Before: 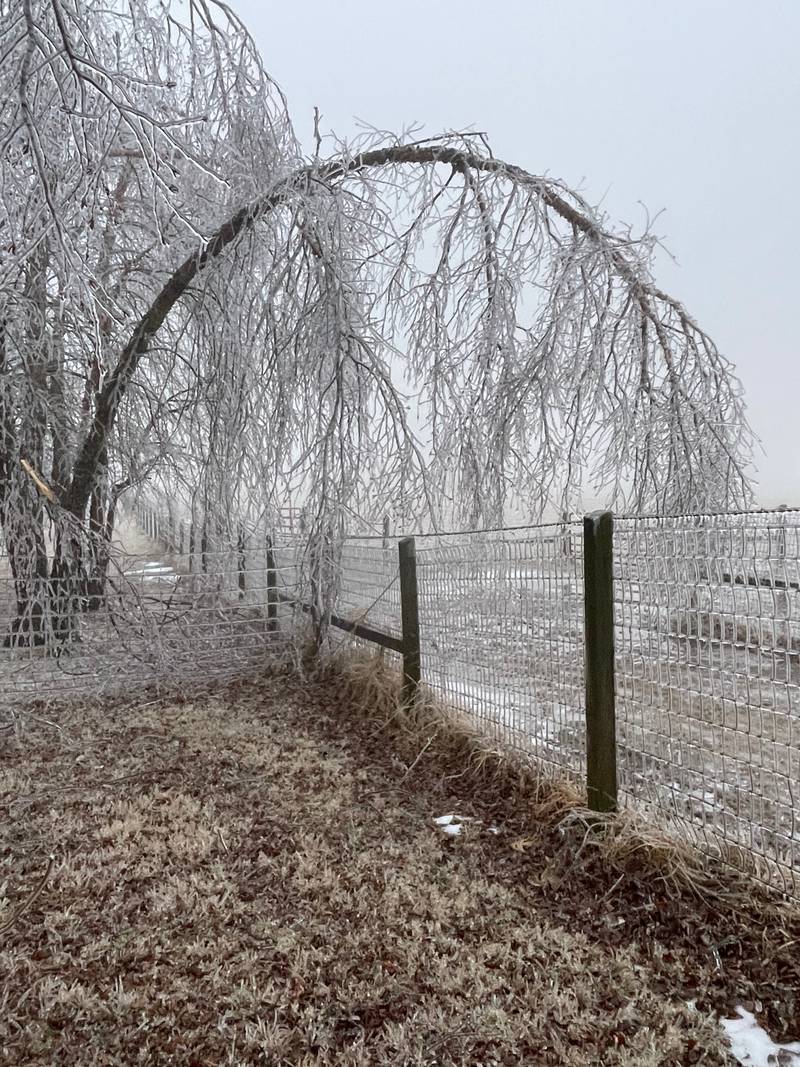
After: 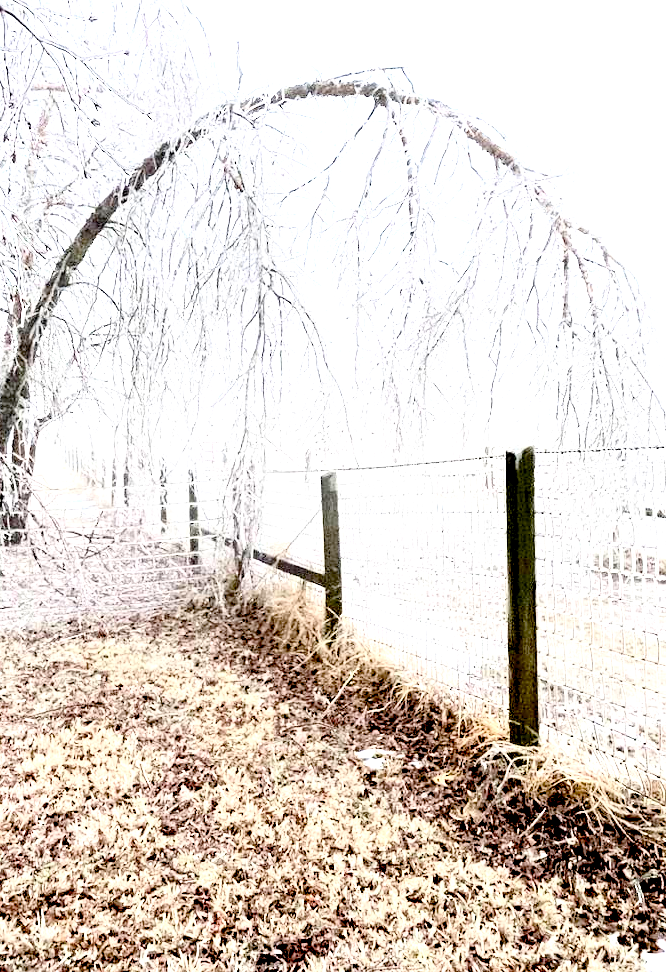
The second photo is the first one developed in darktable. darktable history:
levels: white 99.95%, levels [0.026, 0.507, 0.987]
crop: left 9.778%, top 6.272%, right 6.918%, bottom 2.579%
contrast brightness saturation: brightness 0.153
exposure: black level correction 0.015, exposure 1.766 EV, compensate highlight preservation false
tone curve: curves: ch0 [(0, 0) (0.003, 0.047) (0.011, 0.047) (0.025, 0.049) (0.044, 0.051) (0.069, 0.055) (0.1, 0.066) (0.136, 0.089) (0.177, 0.12) (0.224, 0.155) (0.277, 0.205) (0.335, 0.281) (0.399, 0.37) (0.468, 0.47) (0.543, 0.574) (0.623, 0.687) (0.709, 0.801) (0.801, 0.89) (0.898, 0.963) (1, 1)], color space Lab, independent channels, preserve colors none
